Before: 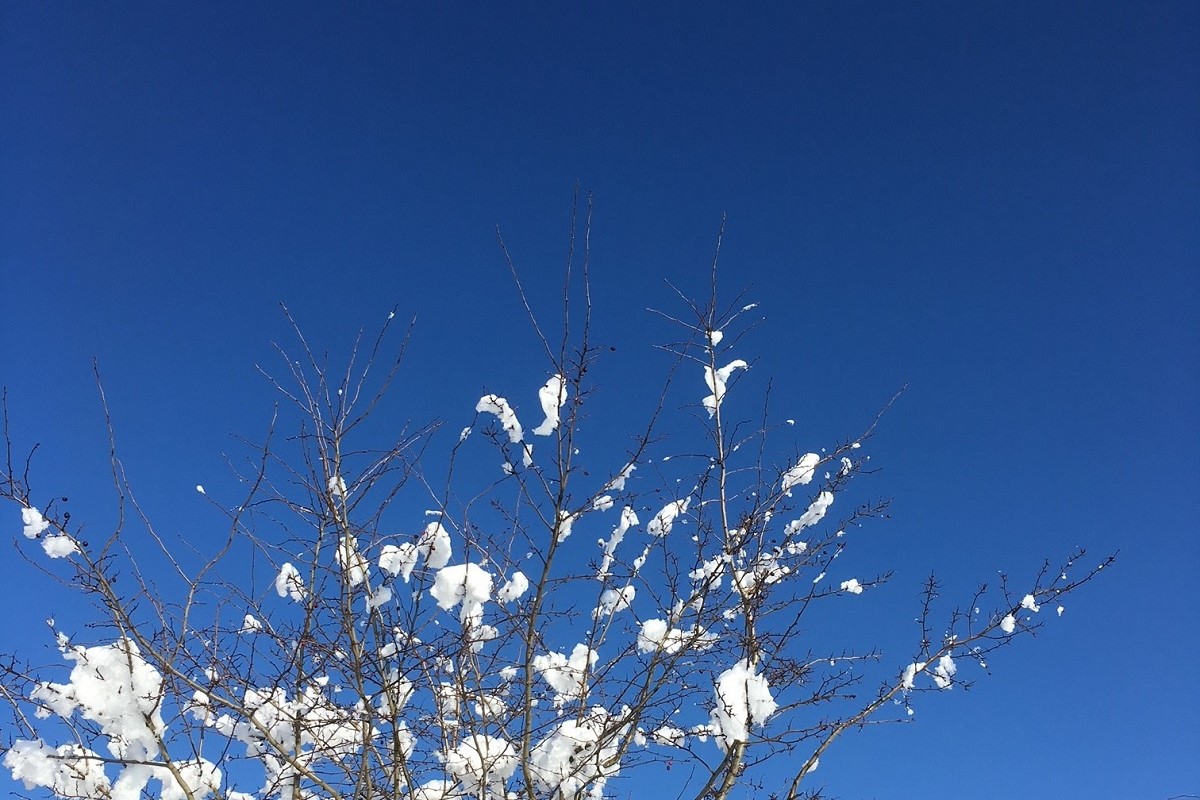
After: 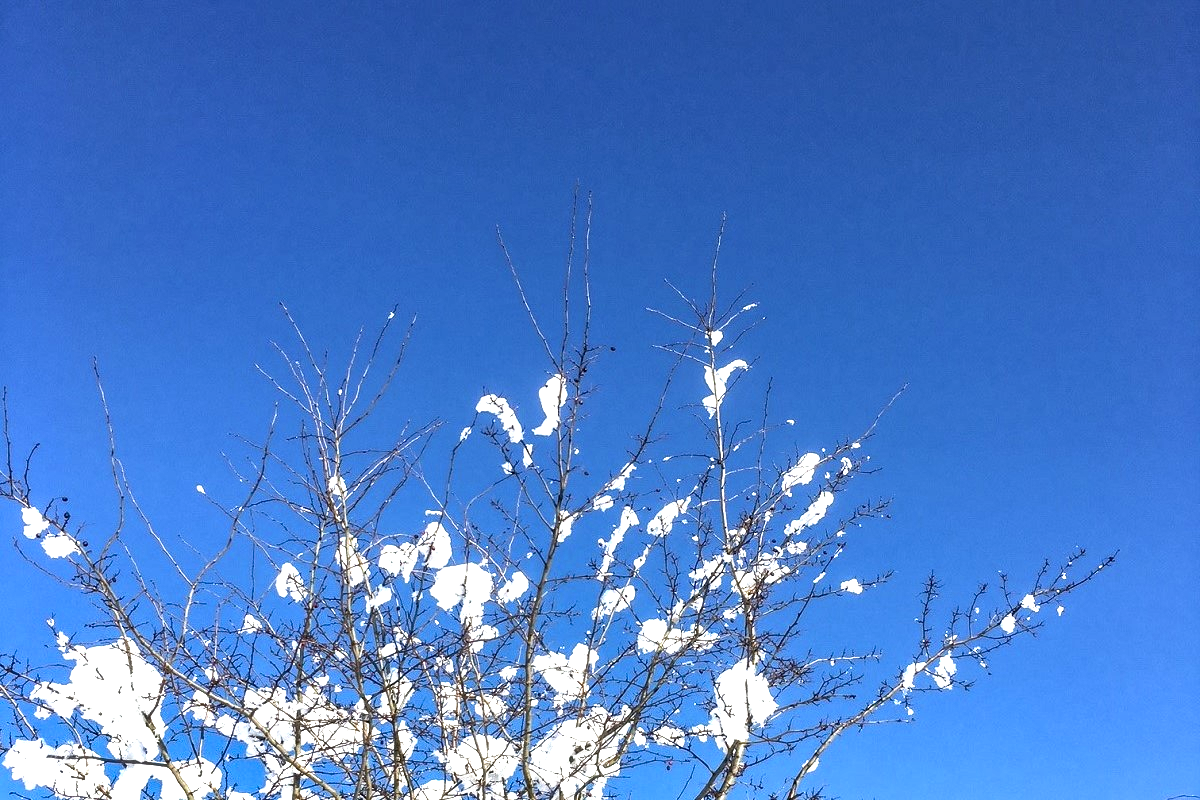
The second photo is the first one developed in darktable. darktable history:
contrast equalizer: octaves 7, y [[0.5, 0.5, 0.544, 0.569, 0.5, 0.5], [0.5 ×6], [0.5 ×6], [0 ×6], [0 ×6]]
local contrast: detail 130%
exposure: exposure 1.092 EV, compensate exposure bias true, compensate highlight preservation false
shadows and highlights: soften with gaussian
